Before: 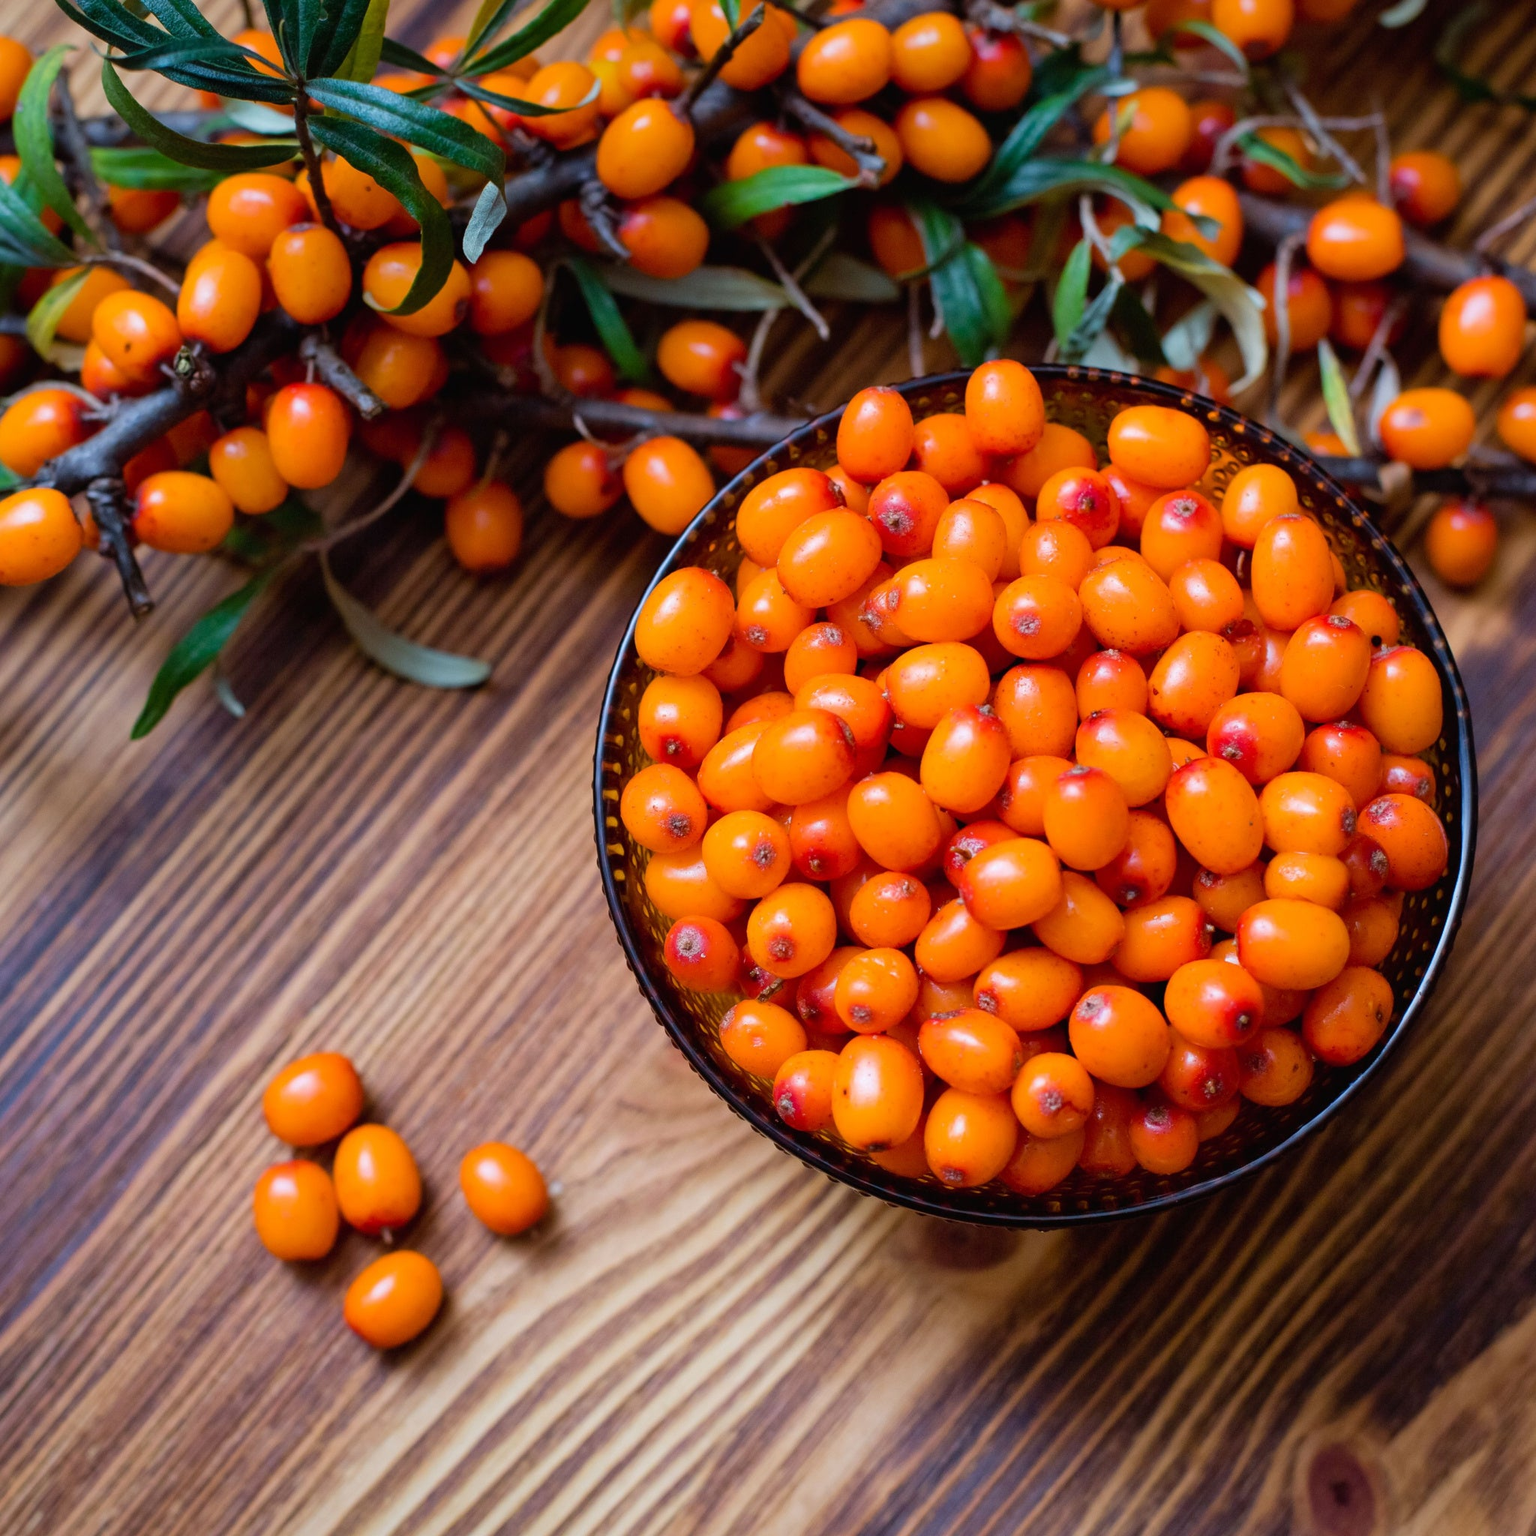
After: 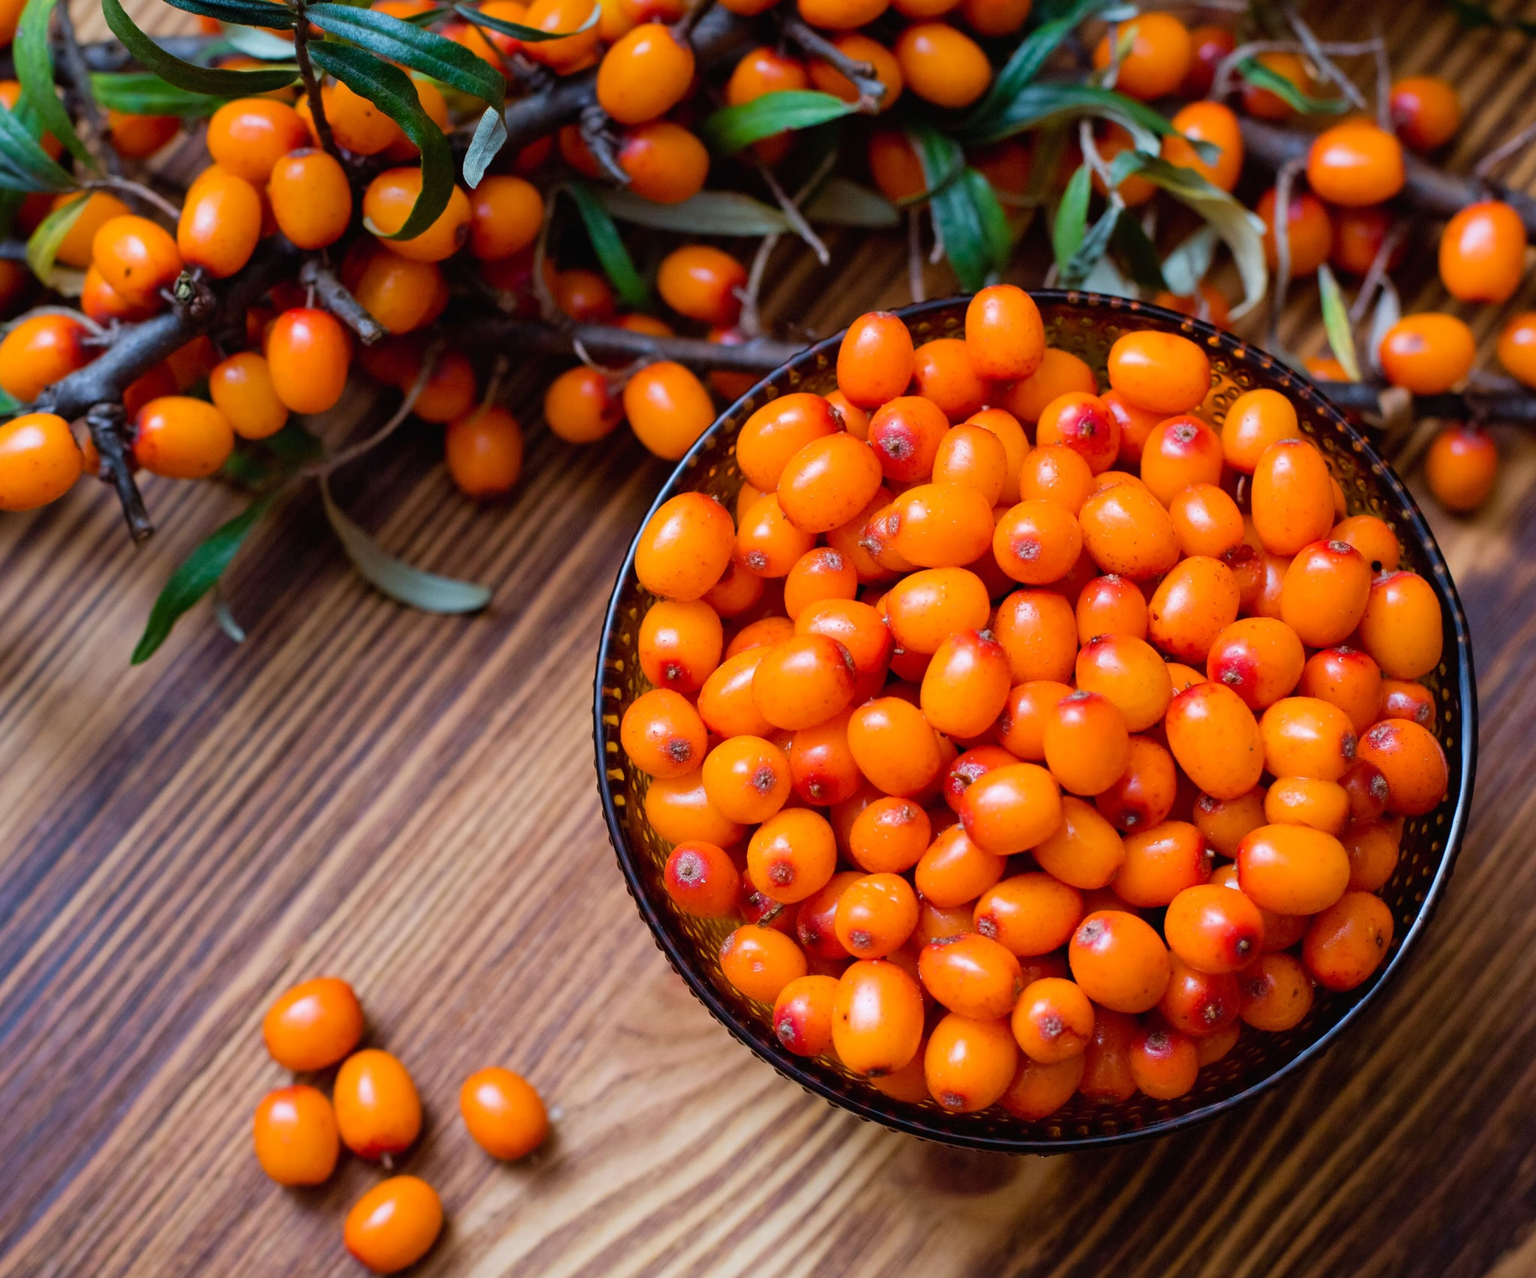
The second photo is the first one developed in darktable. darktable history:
crop: top 4.911%, bottom 11.857%
